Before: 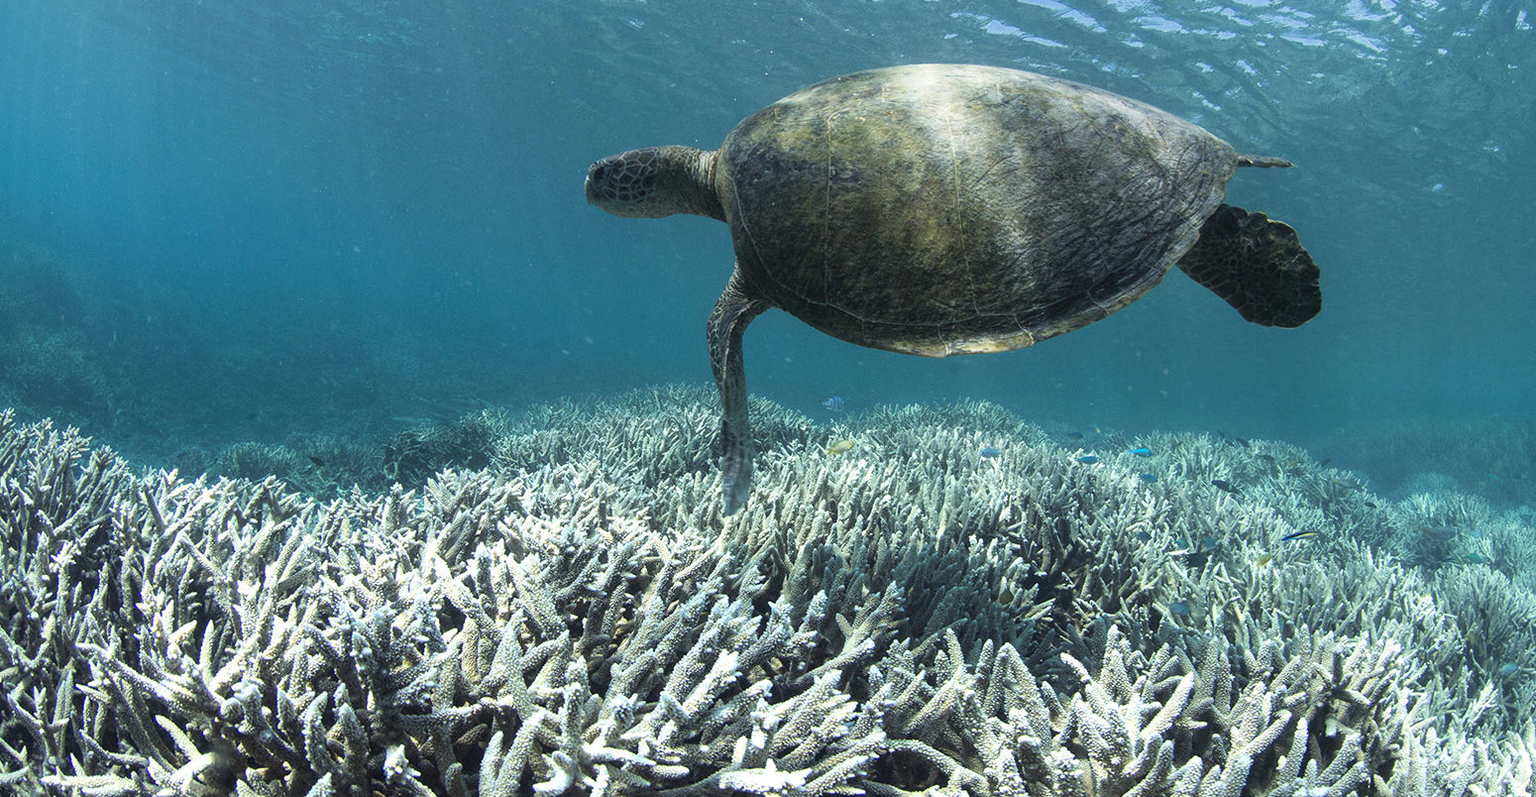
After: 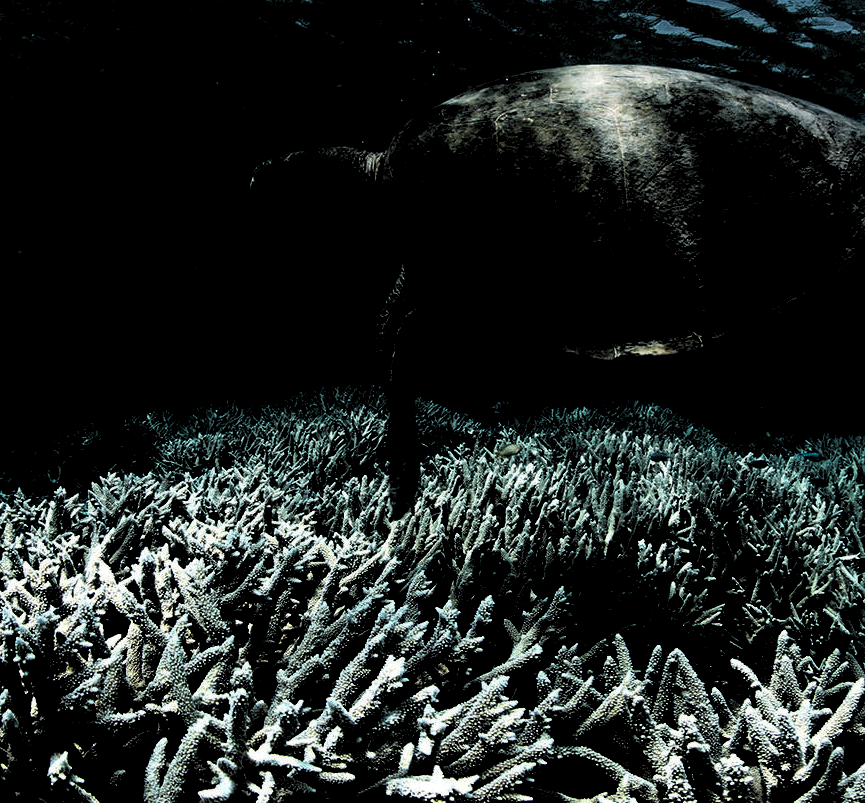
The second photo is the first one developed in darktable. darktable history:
levels: white 99.88%, levels [0.514, 0.759, 1]
crop: left 21.998%, right 22.158%, bottom 0.003%
haze removal: compatibility mode true, adaptive false
